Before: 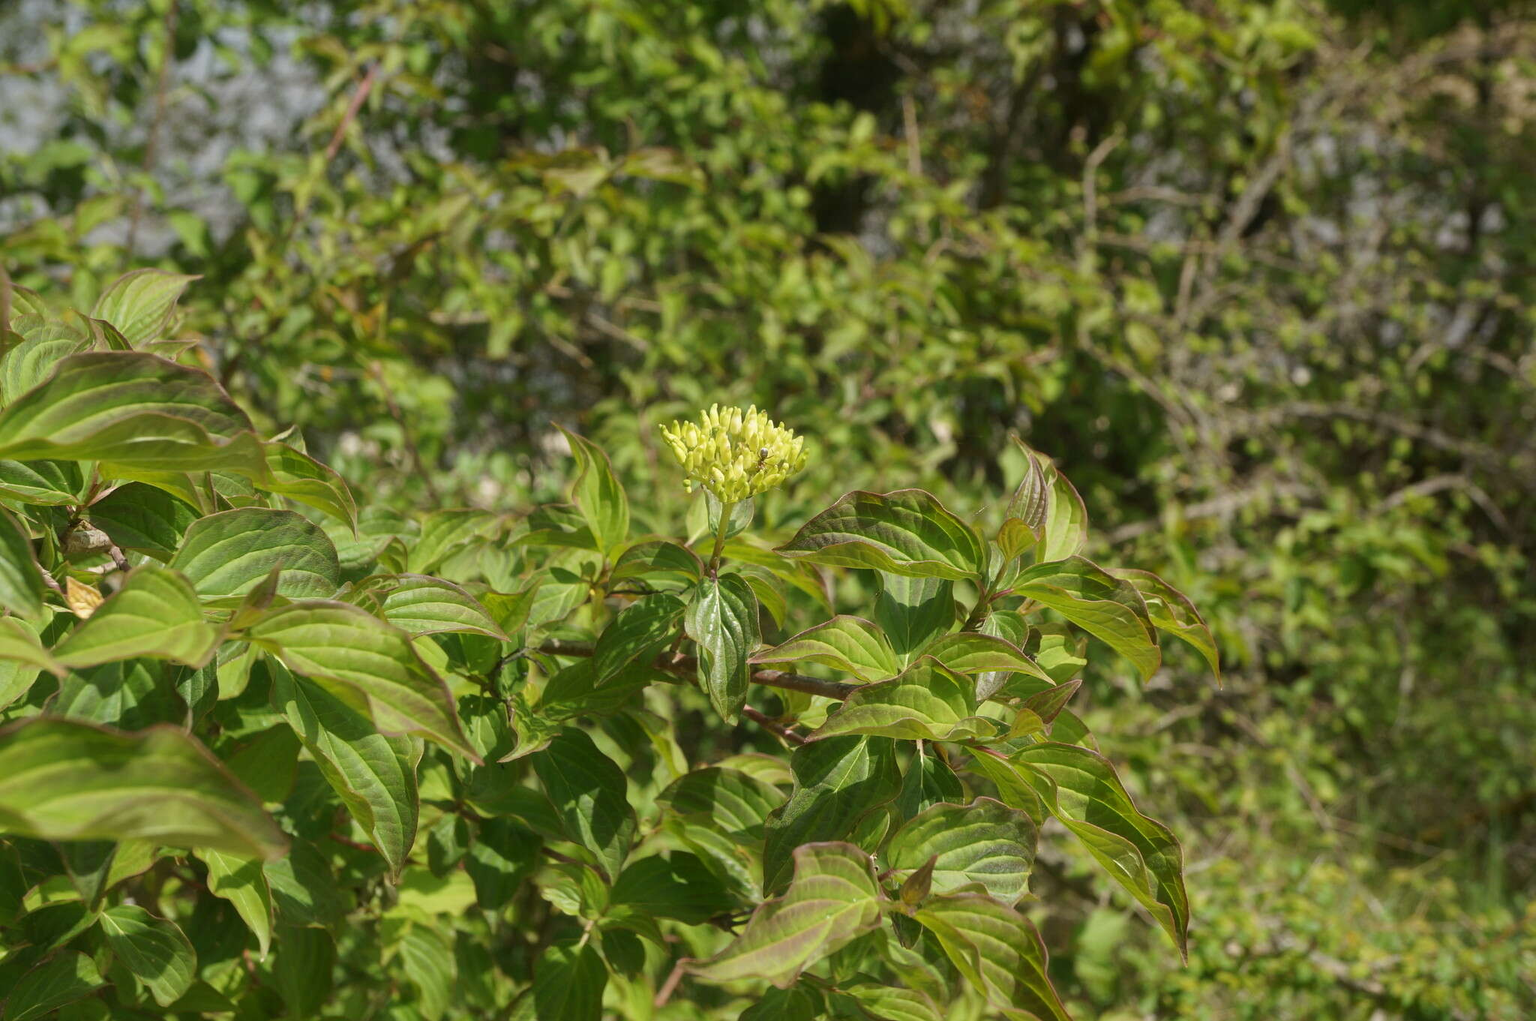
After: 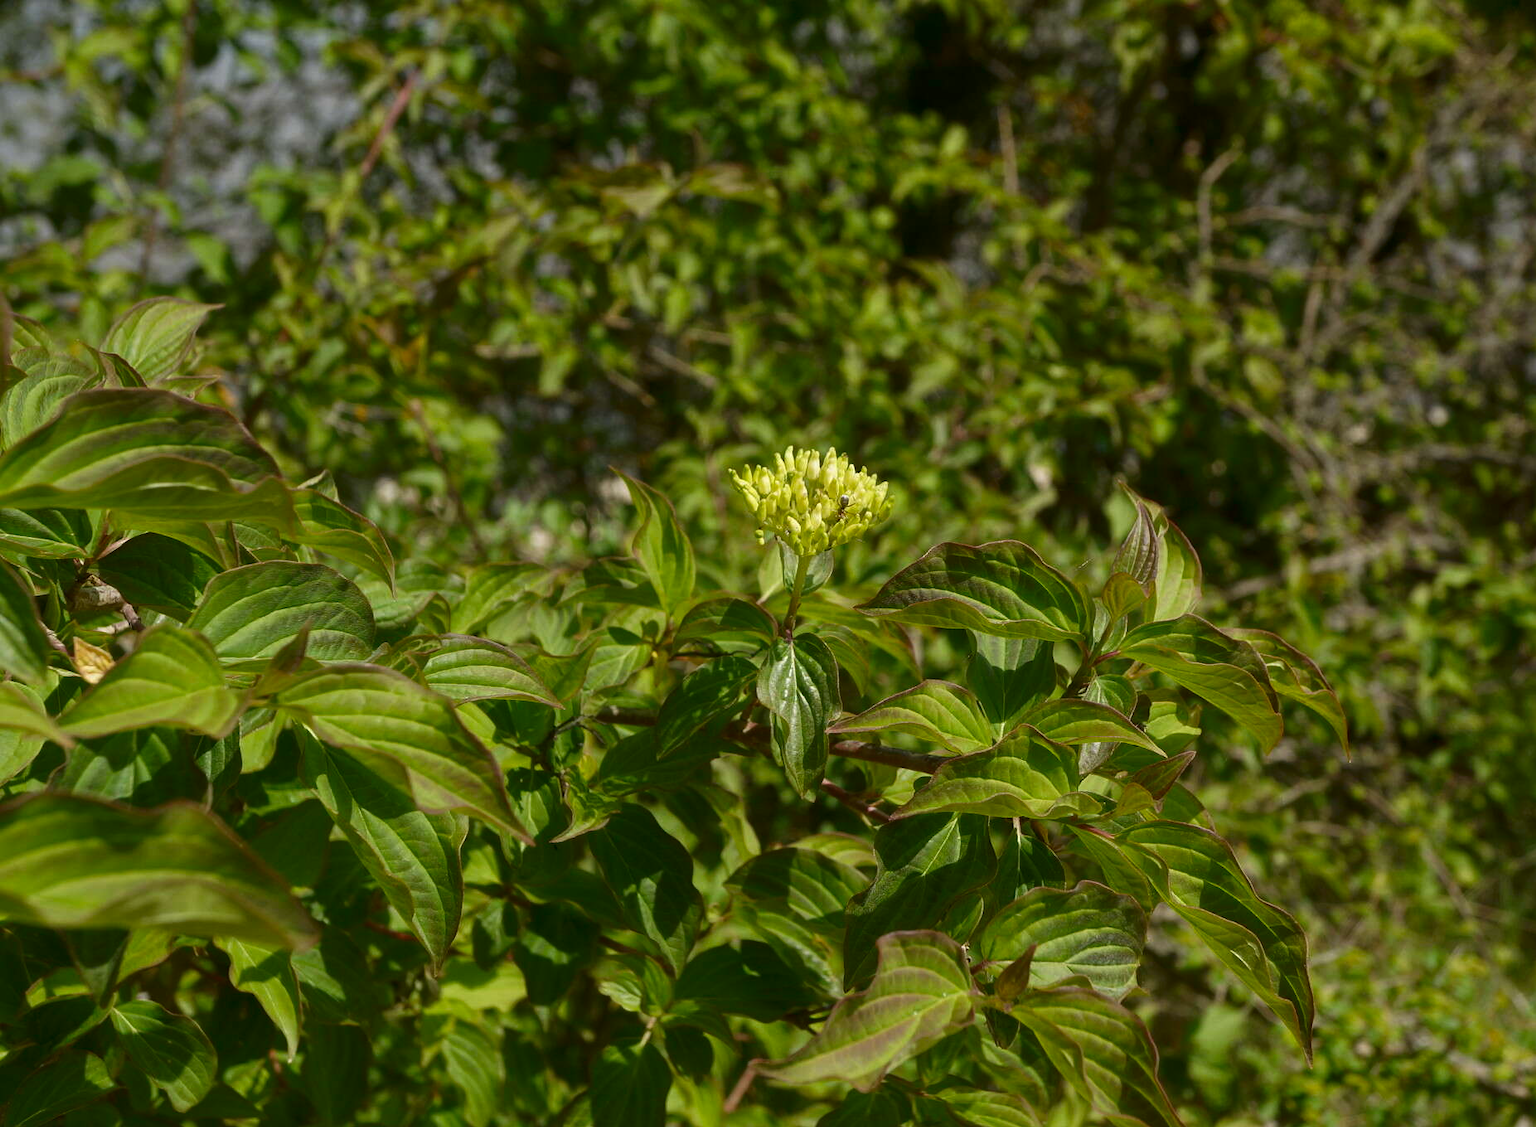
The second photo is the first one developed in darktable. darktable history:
crop: right 9.509%, bottom 0.031%
contrast brightness saturation: brightness -0.2, saturation 0.08
